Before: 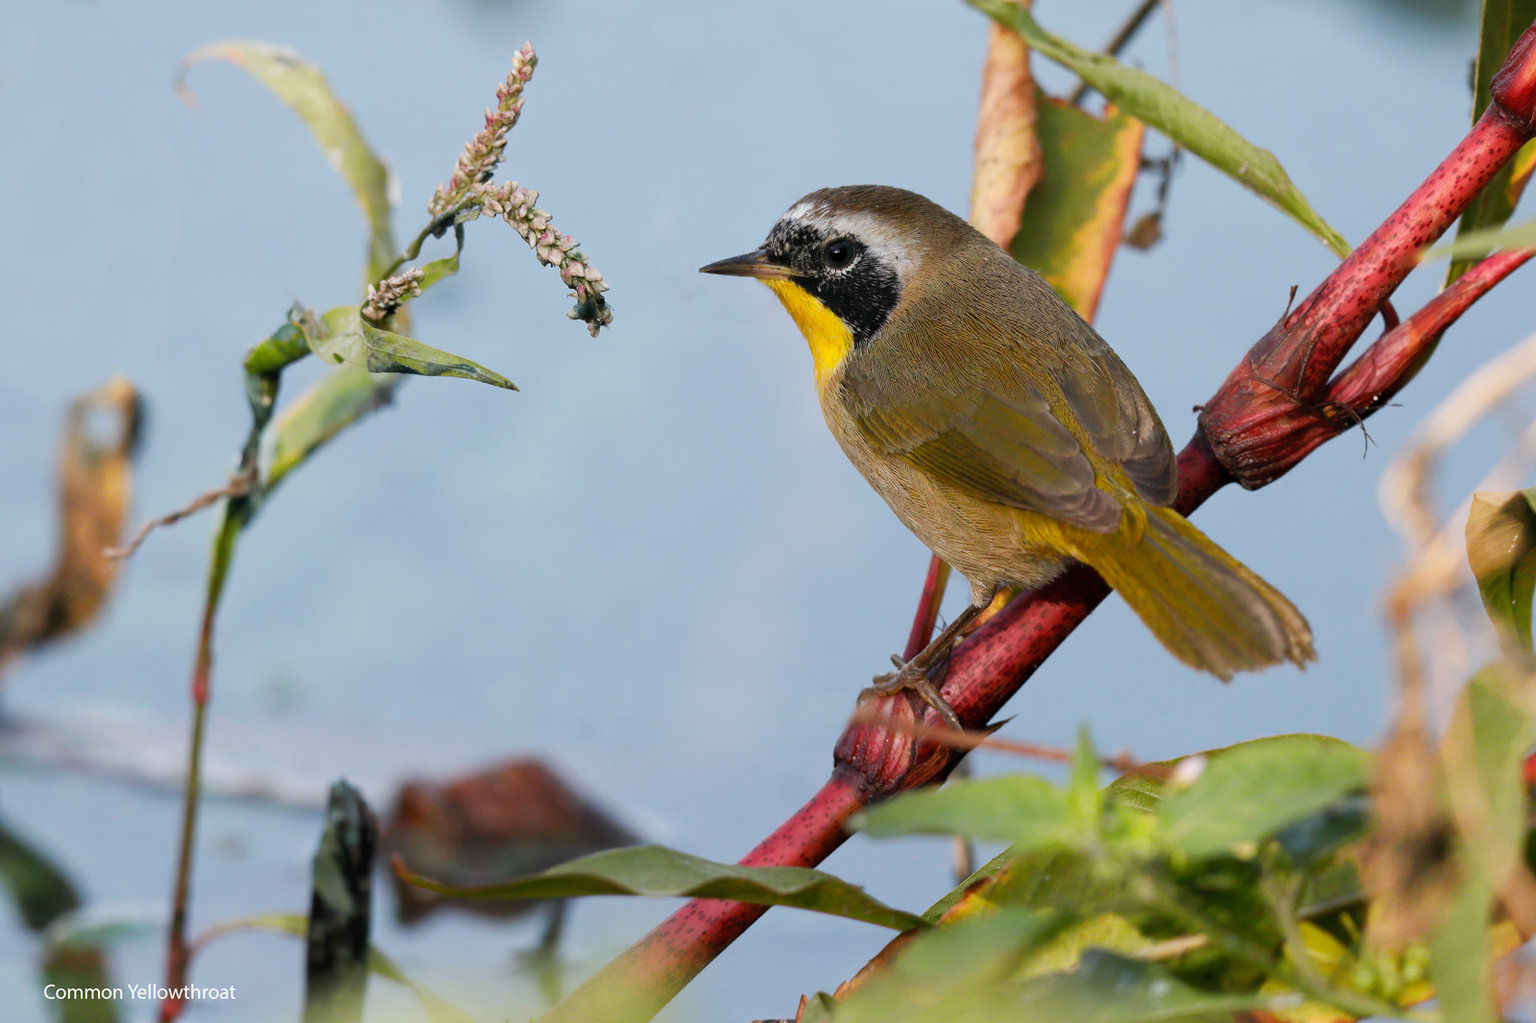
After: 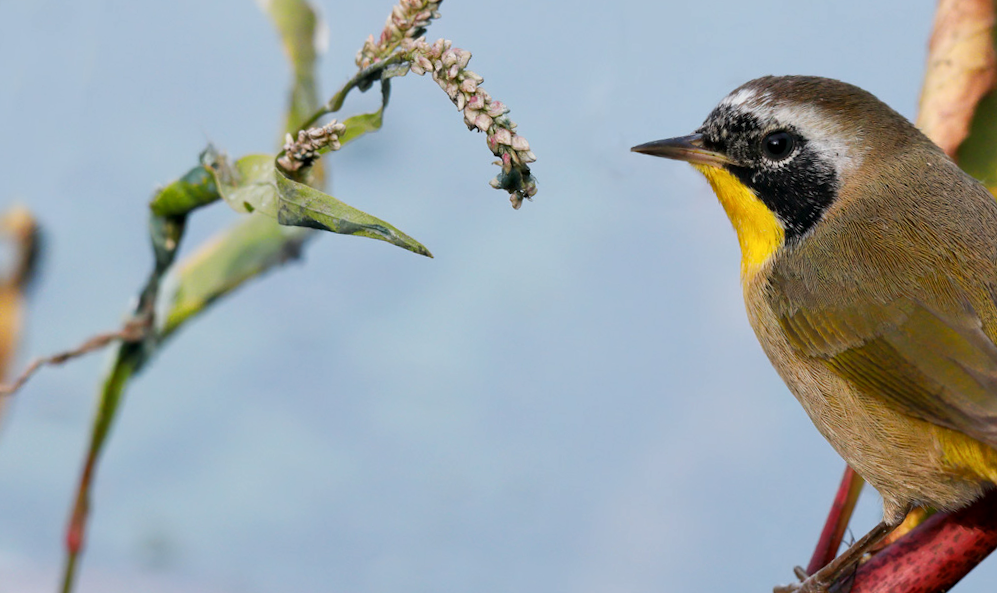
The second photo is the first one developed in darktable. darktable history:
local contrast: highlights 107%, shadows 102%, detail 120%, midtone range 0.2
crop and rotate: angle -5.11°, left 2.022%, top 7.073%, right 27.562%, bottom 30.019%
